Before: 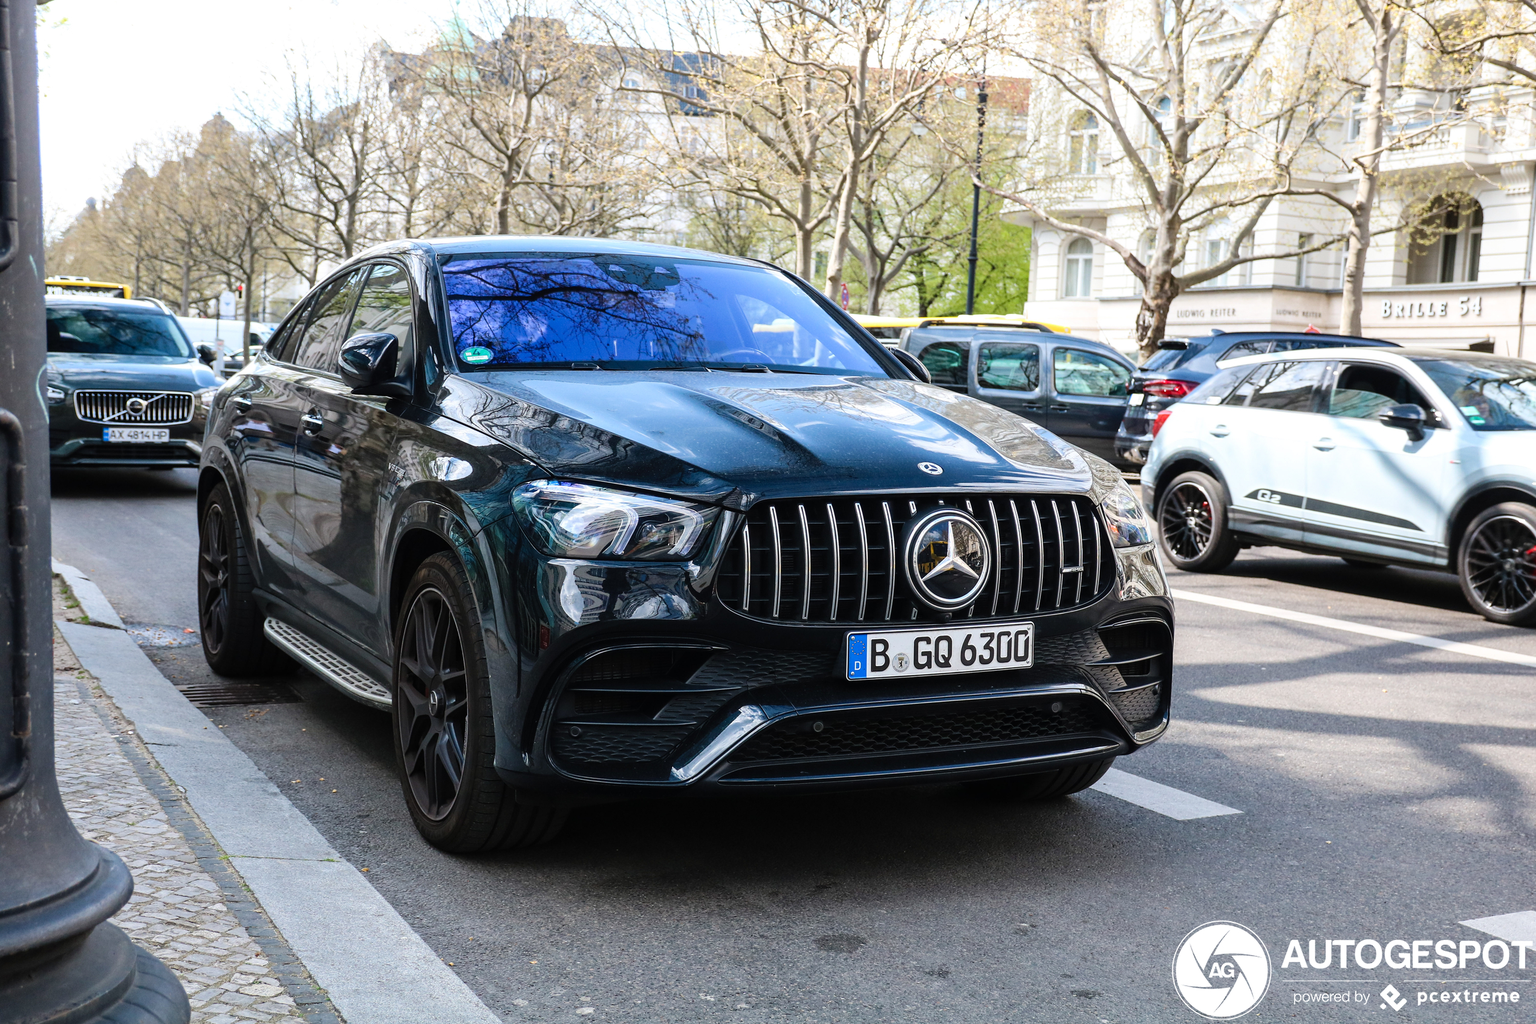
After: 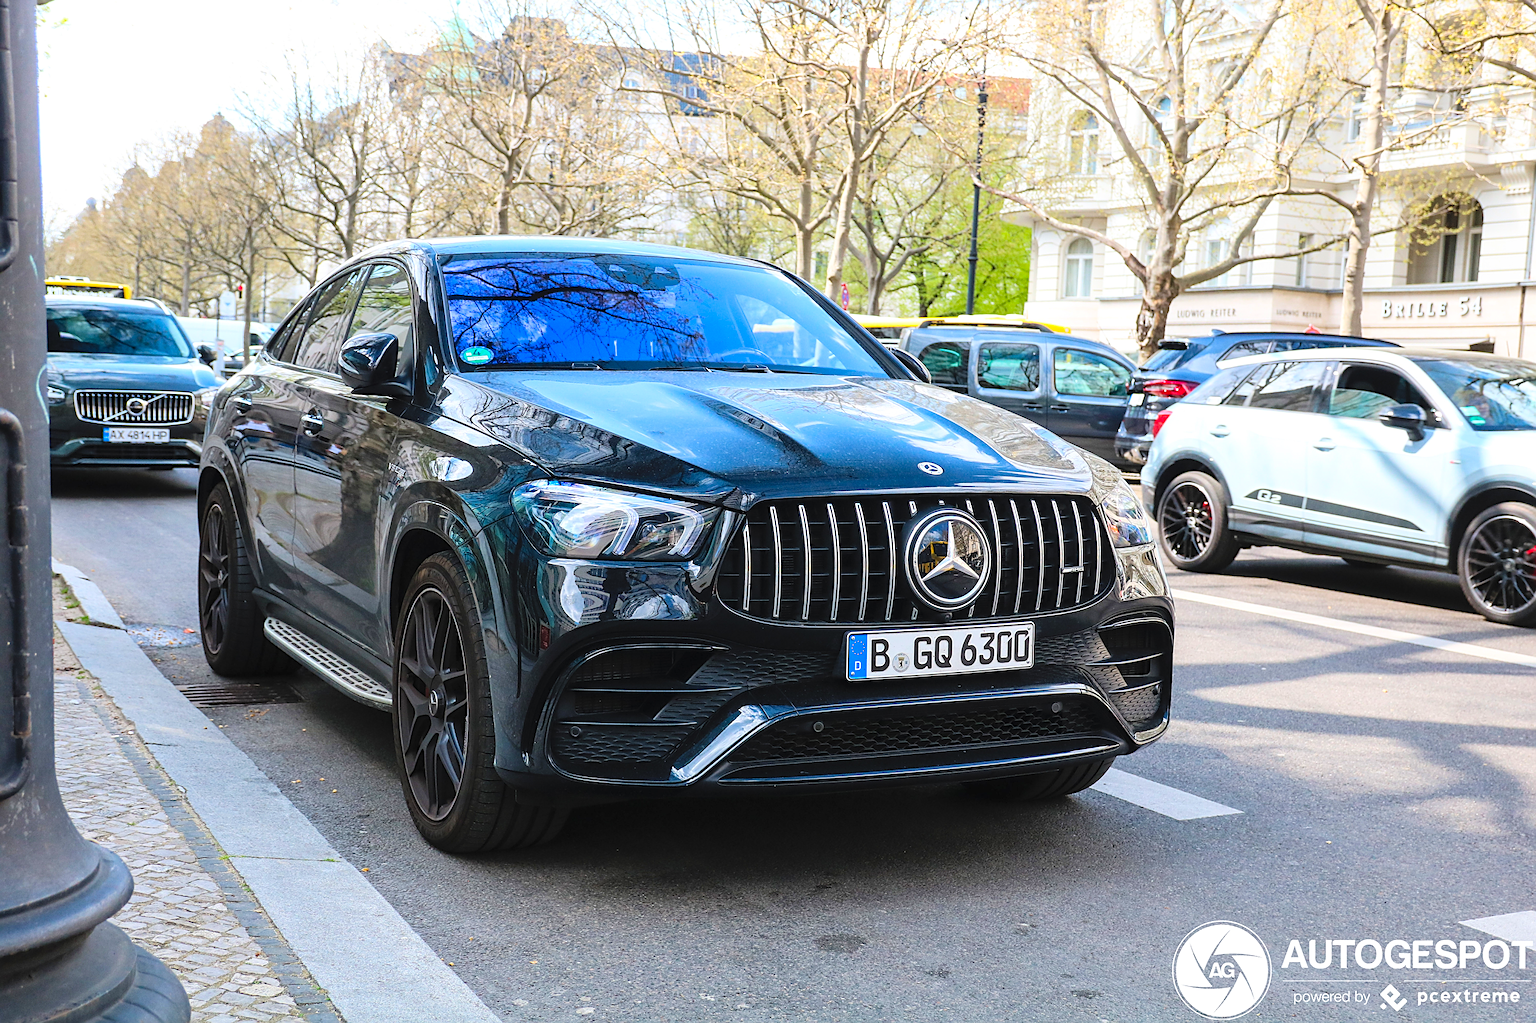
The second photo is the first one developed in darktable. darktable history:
contrast brightness saturation: contrast 0.07, brightness 0.18, saturation 0.4
sharpen: on, module defaults
